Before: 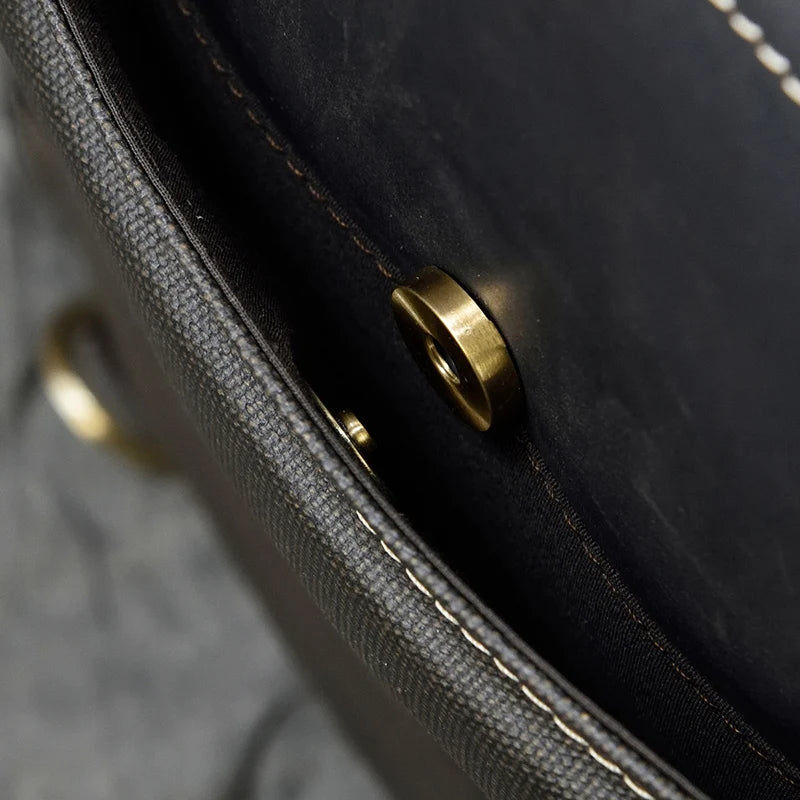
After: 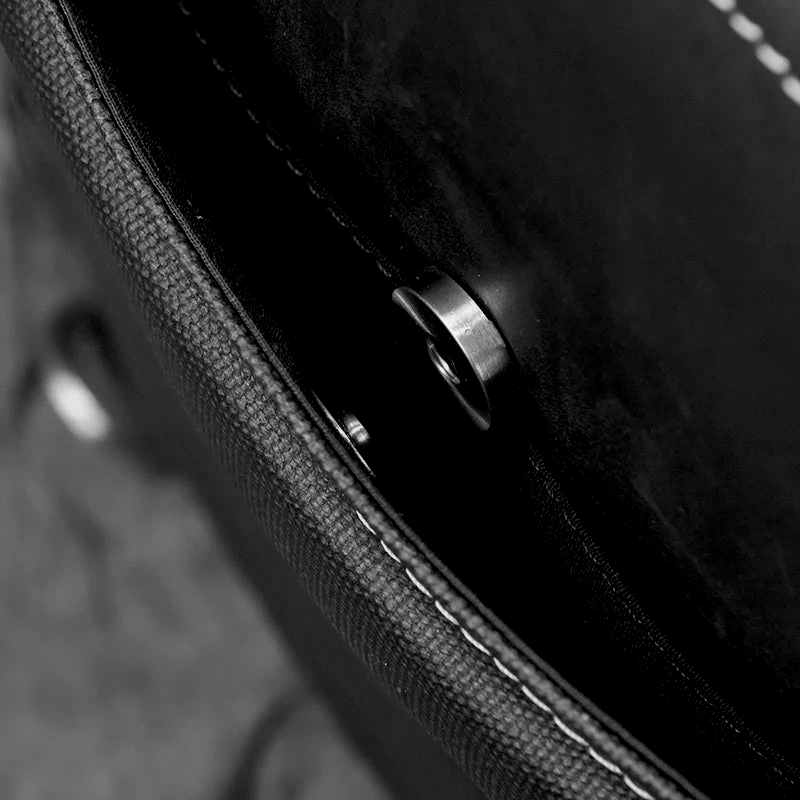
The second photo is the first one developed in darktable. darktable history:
monochrome: a 26.22, b 42.67, size 0.8
exposure: black level correction 0.01, exposure 0.014 EV, compensate highlight preservation false
contrast brightness saturation: contrast 0.03, brightness -0.04
